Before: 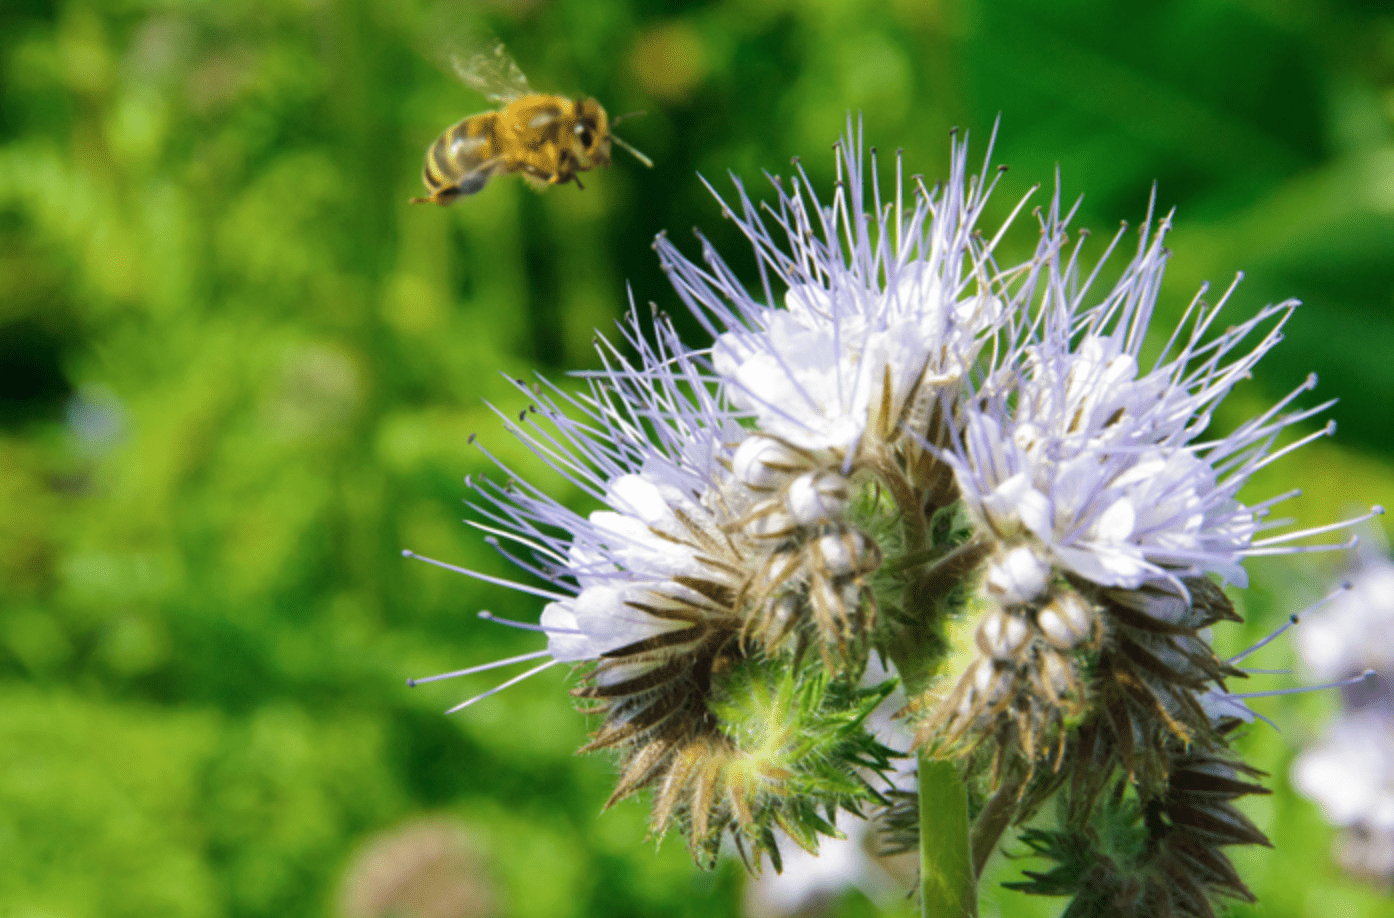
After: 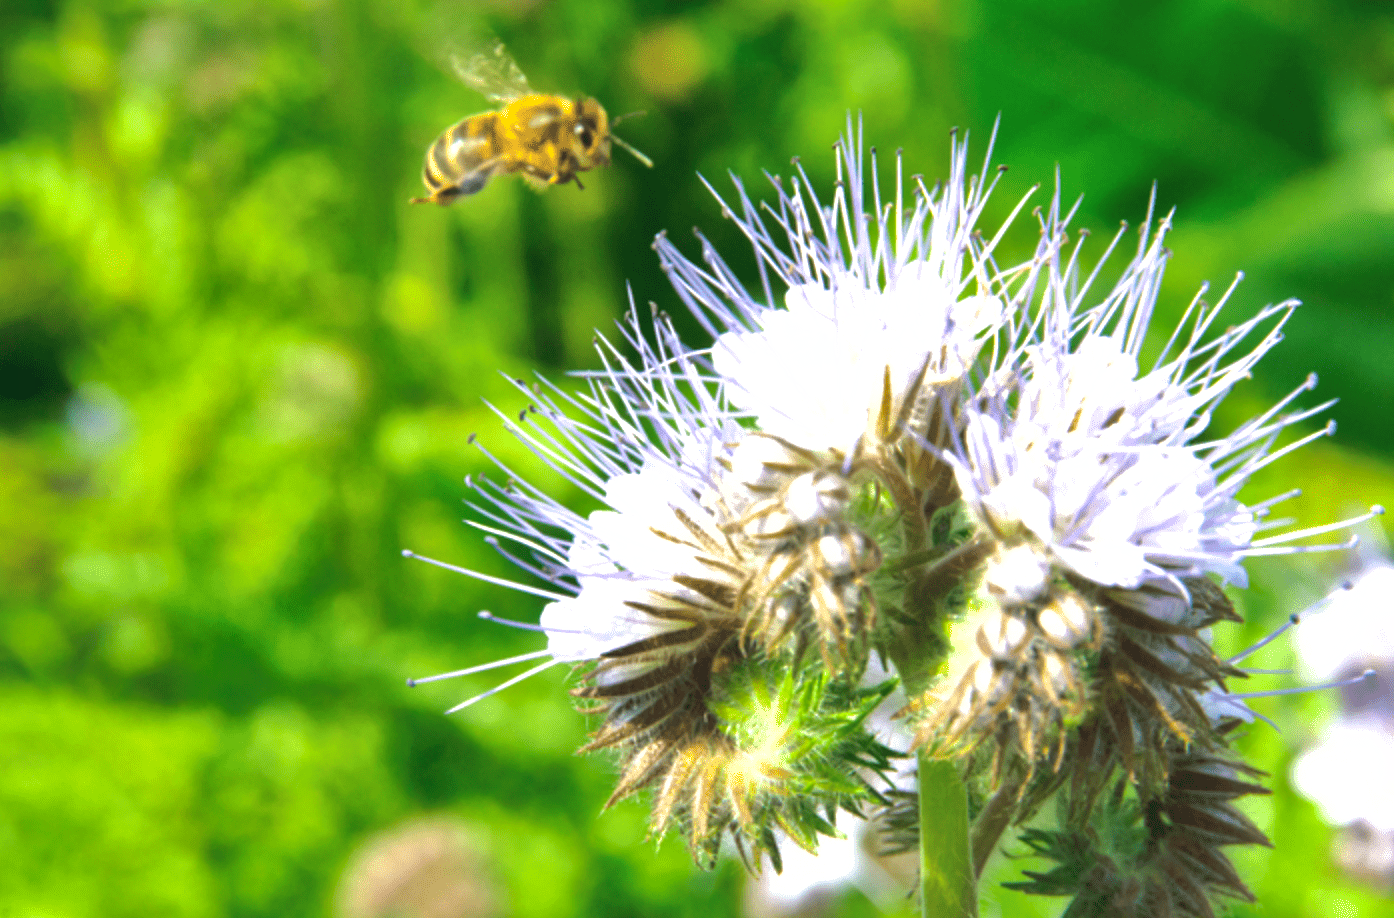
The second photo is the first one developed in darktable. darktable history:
exposure: black level correction -0.001, exposure 0.901 EV, compensate exposure bias true, compensate highlight preservation false
shadows and highlights: on, module defaults
color zones: curves: ch1 [(0.077, 0.436) (0.25, 0.5) (0.75, 0.5)]
